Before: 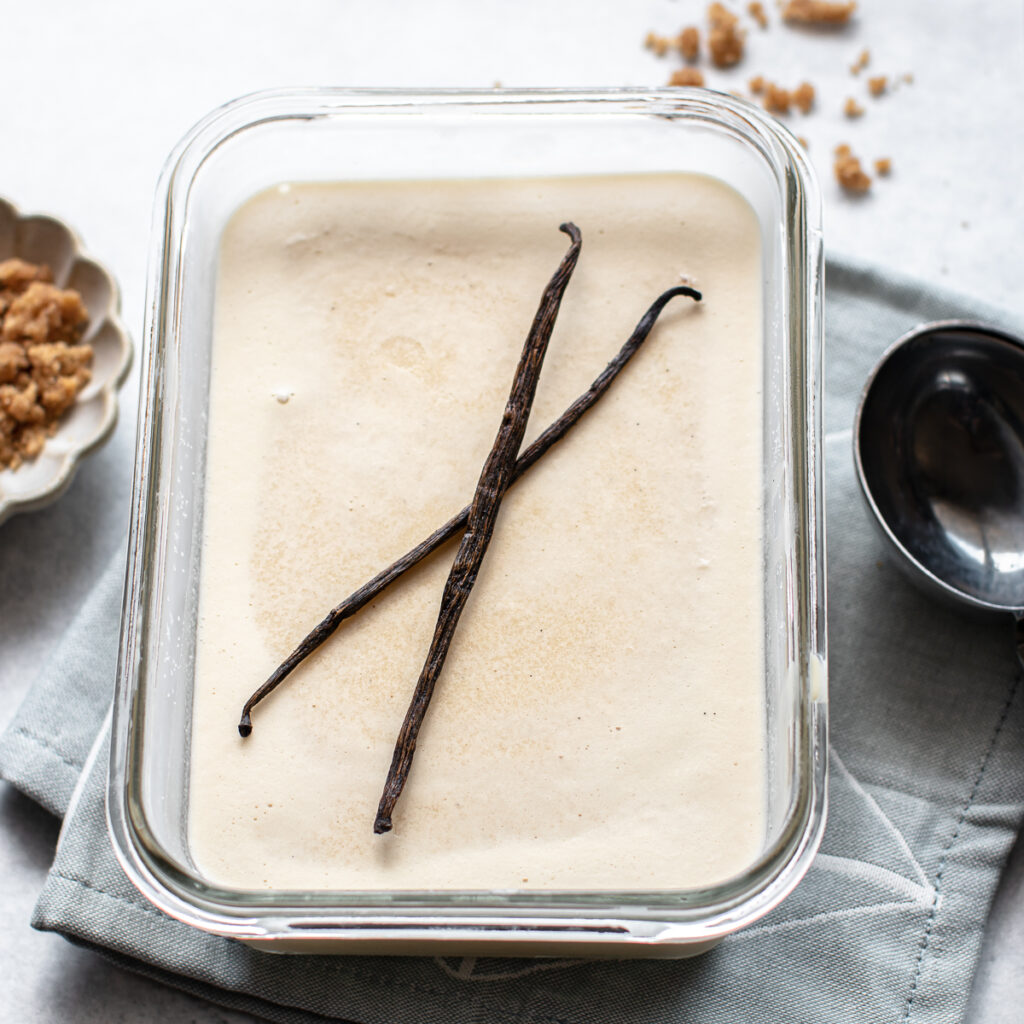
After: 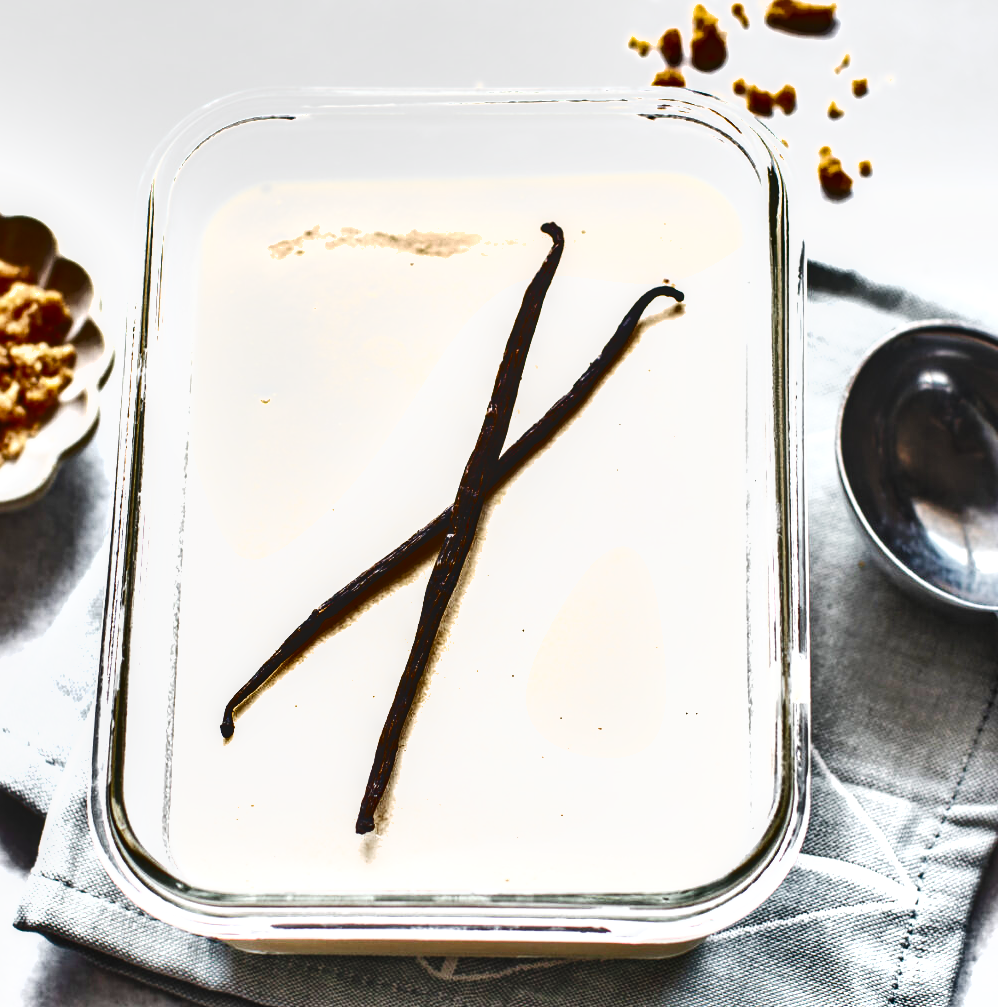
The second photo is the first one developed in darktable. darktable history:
local contrast: on, module defaults
base curve: curves: ch0 [(0, 0) (0.032, 0.025) (0.121, 0.166) (0.206, 0.329) (0.605, 0.79) (1, 1)], preserve colors none
shadows and highlights: shadows 20.97, highlights -80.89, soften with gaussian
exposure: black level correction 0, exposure 1.014 EV, compensate highlight preservation false
crop and rotate: left 1.774%, right 0.746%, bottom 1.582%
